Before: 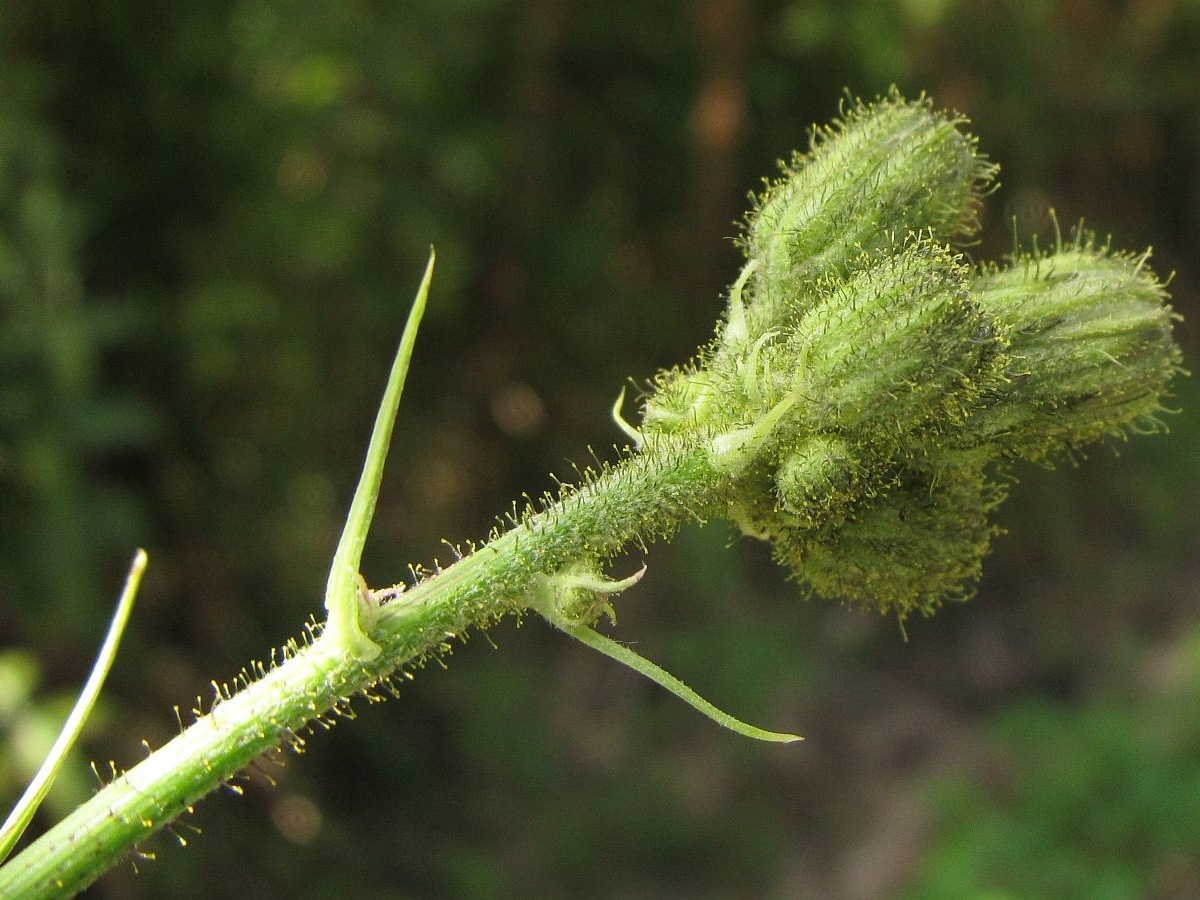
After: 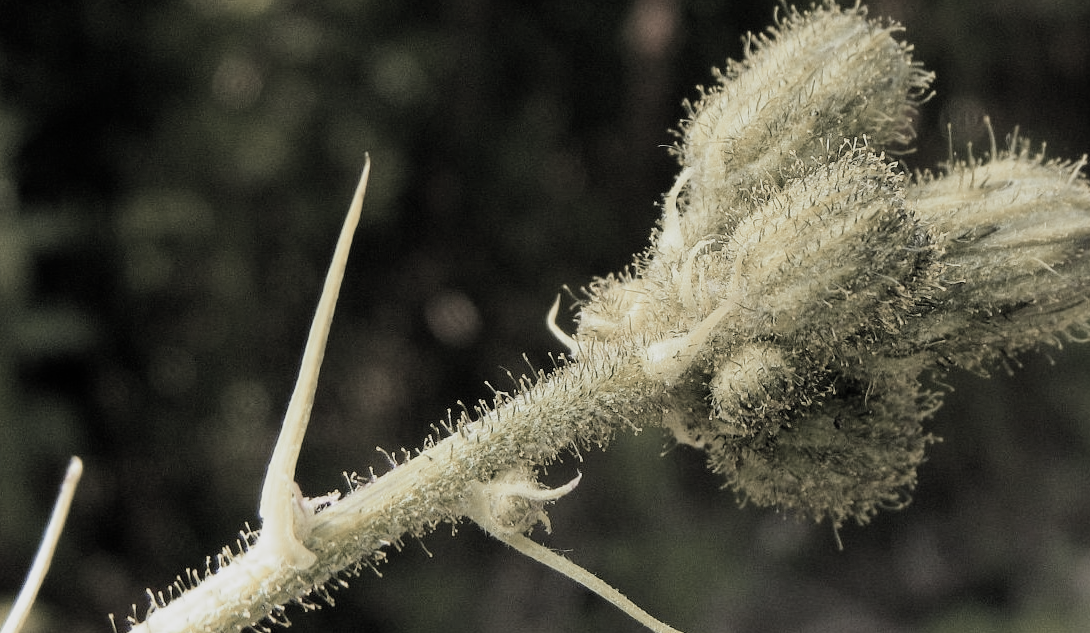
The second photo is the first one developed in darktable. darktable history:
exposure: black level correction 0, exposure 0.499 EV, compensate highlight preservation false
crop: left 5.464%, top 10.309%, right 3.697%, bottom 19.302%
color zones: curves: ch0 [(0.006, 0.385) (0.143, 0.563) (0.243, 0.321) (0.352, 0.464) (0.516, 0.456) (0.625, 0.5) (0.75, 0.5) (0.875, 0.5)]; ch1 [(0, 0.5) (0.134, 0.504) (0.246, 0.463) (0.421, 0.515) (0.5, 0.56) (0.625, 0.5) (0.75, 0.5) (0.875, 0.5)]; ch2 [(0, 0.5) (0.131, 0.426) (0.307, 0.289) (0.38, 0.188) (0.513, 0.216) (0.625, 0.548) (0.75, 0.468) (0.838, 0.396) (0.971, 0.311)]
shadows and highlights: radius 106.21, shadows 23.24, highlights -58.51, low approximation 0.01, soften with gaussian
filmic rgb: black relative exposure -5.03 EV, white relative exposure 3.97 EV, hardness 2.9, contrast 1.299, highlights saturation mix -28.71%, preserve chrominance RGB euclidean norm, color science v5 (2021), contrast in shadows safe, contrast in highlights safe
color balance rgb: perceptual saturation grading › global saturation 1%, perceptual brilliance grading › global brilliance -1.439%, perceptual brilliance grading › highlights -1.384%, perceptual brilliance grading › mid-tones -1.154%, perceptual brilliance grading › shadows -0.682%
